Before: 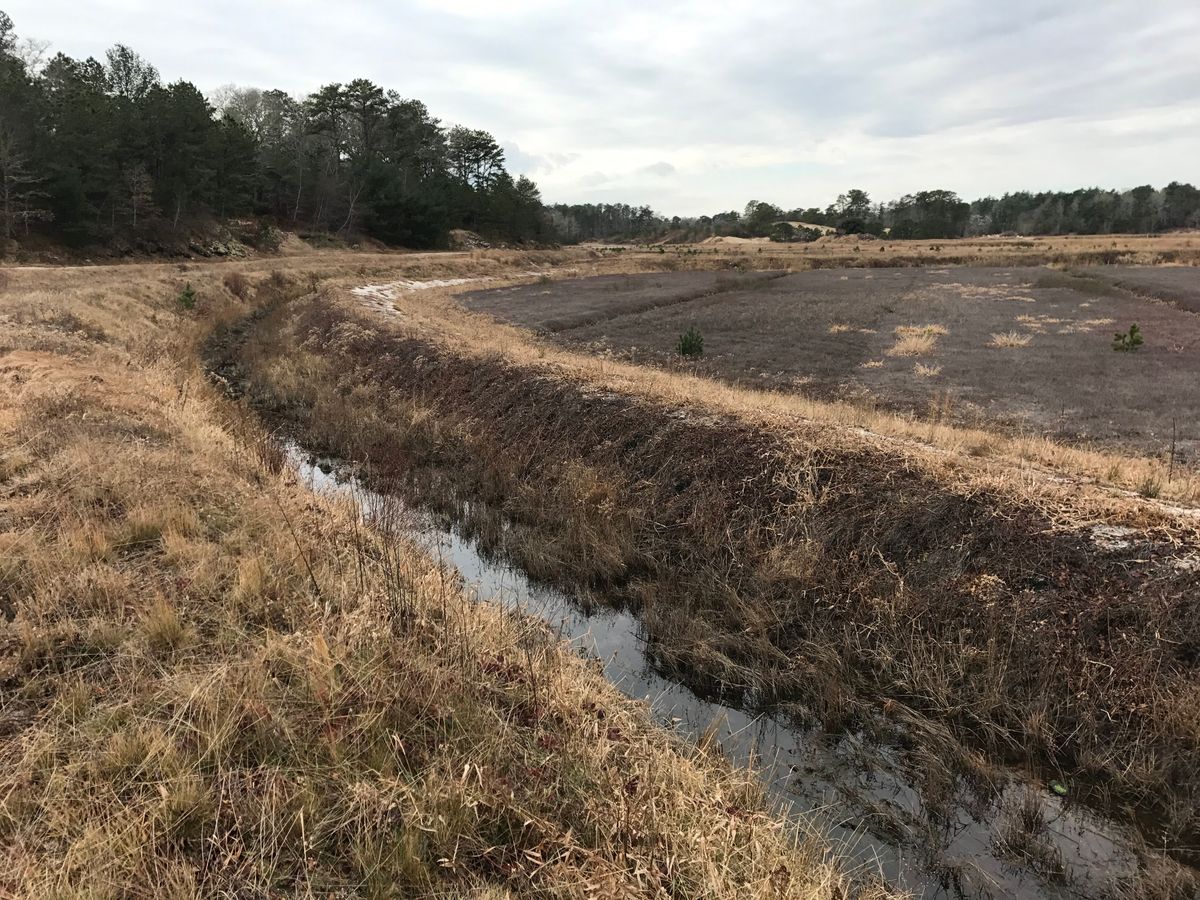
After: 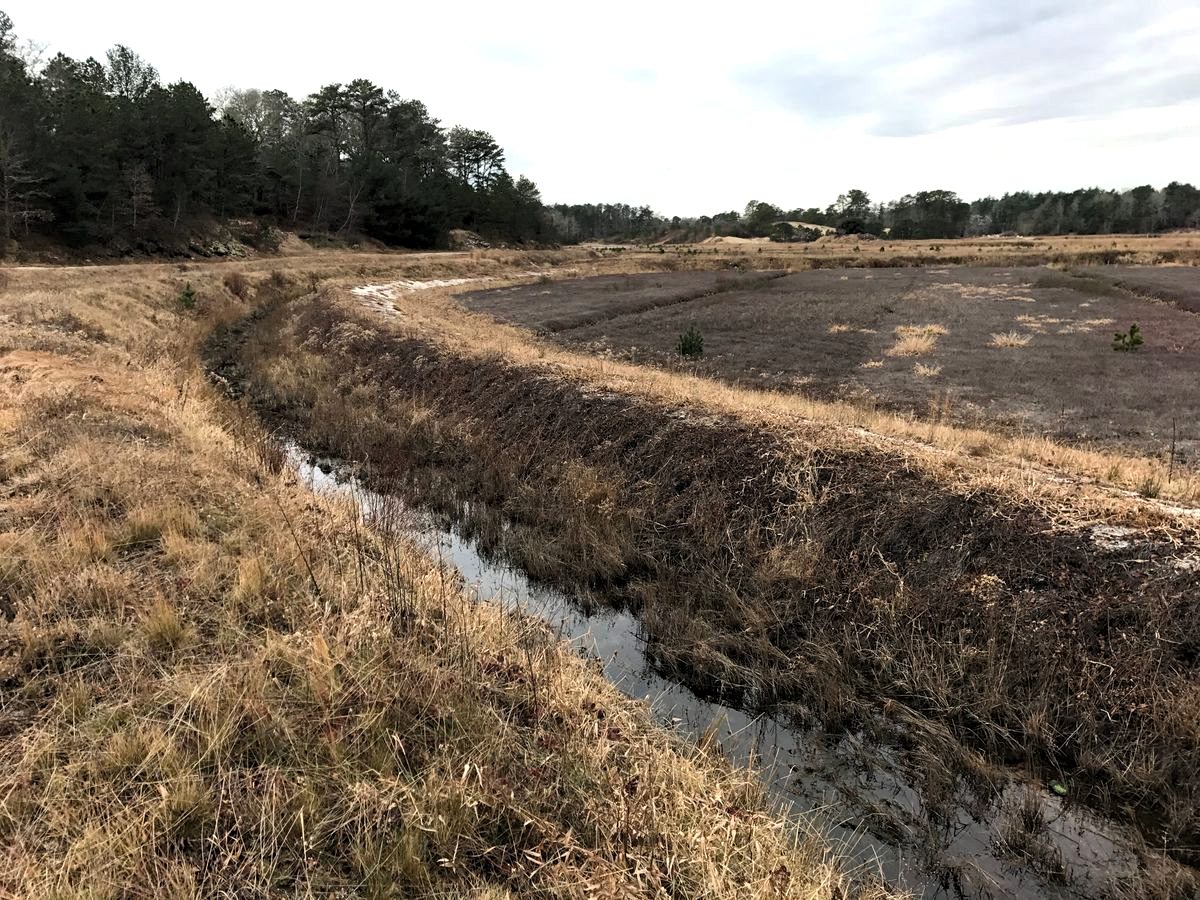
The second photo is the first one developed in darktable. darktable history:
haze removal: compatibility mode true, adaptive false
levels: levels [0.055, 0.477, 0.9]
